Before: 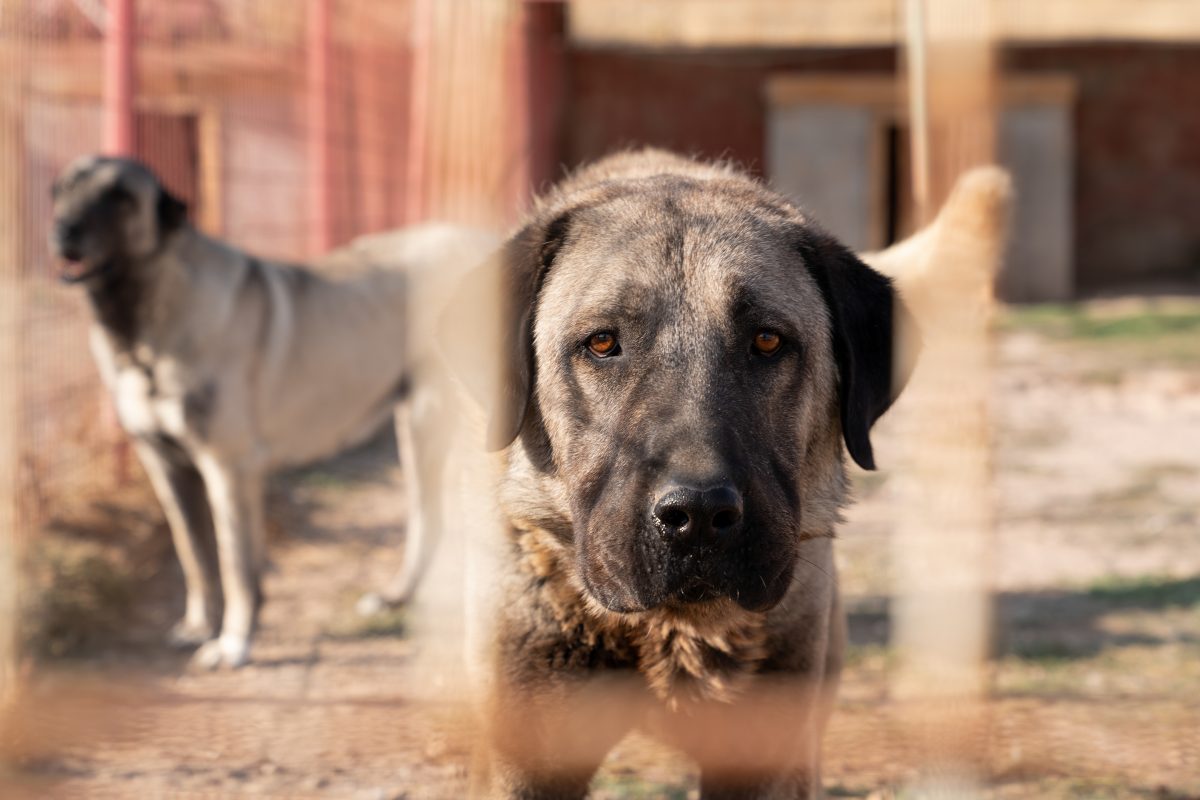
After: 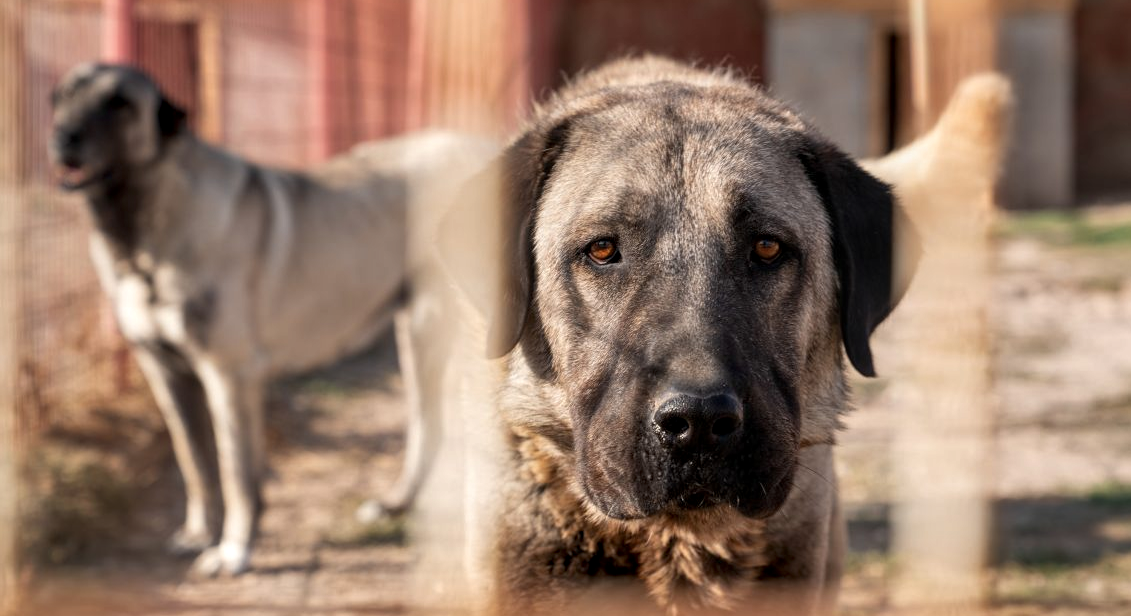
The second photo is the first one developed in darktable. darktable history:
local contrast: on, module defaults
crop and rotate: angle 0.03°, top 11.643%, right 5.651%, bottom 11.189%
shadows and highlights: radius 108.52, shadows 44.07, highlights -67.8, low approximation 0.01, soften with gaussian
